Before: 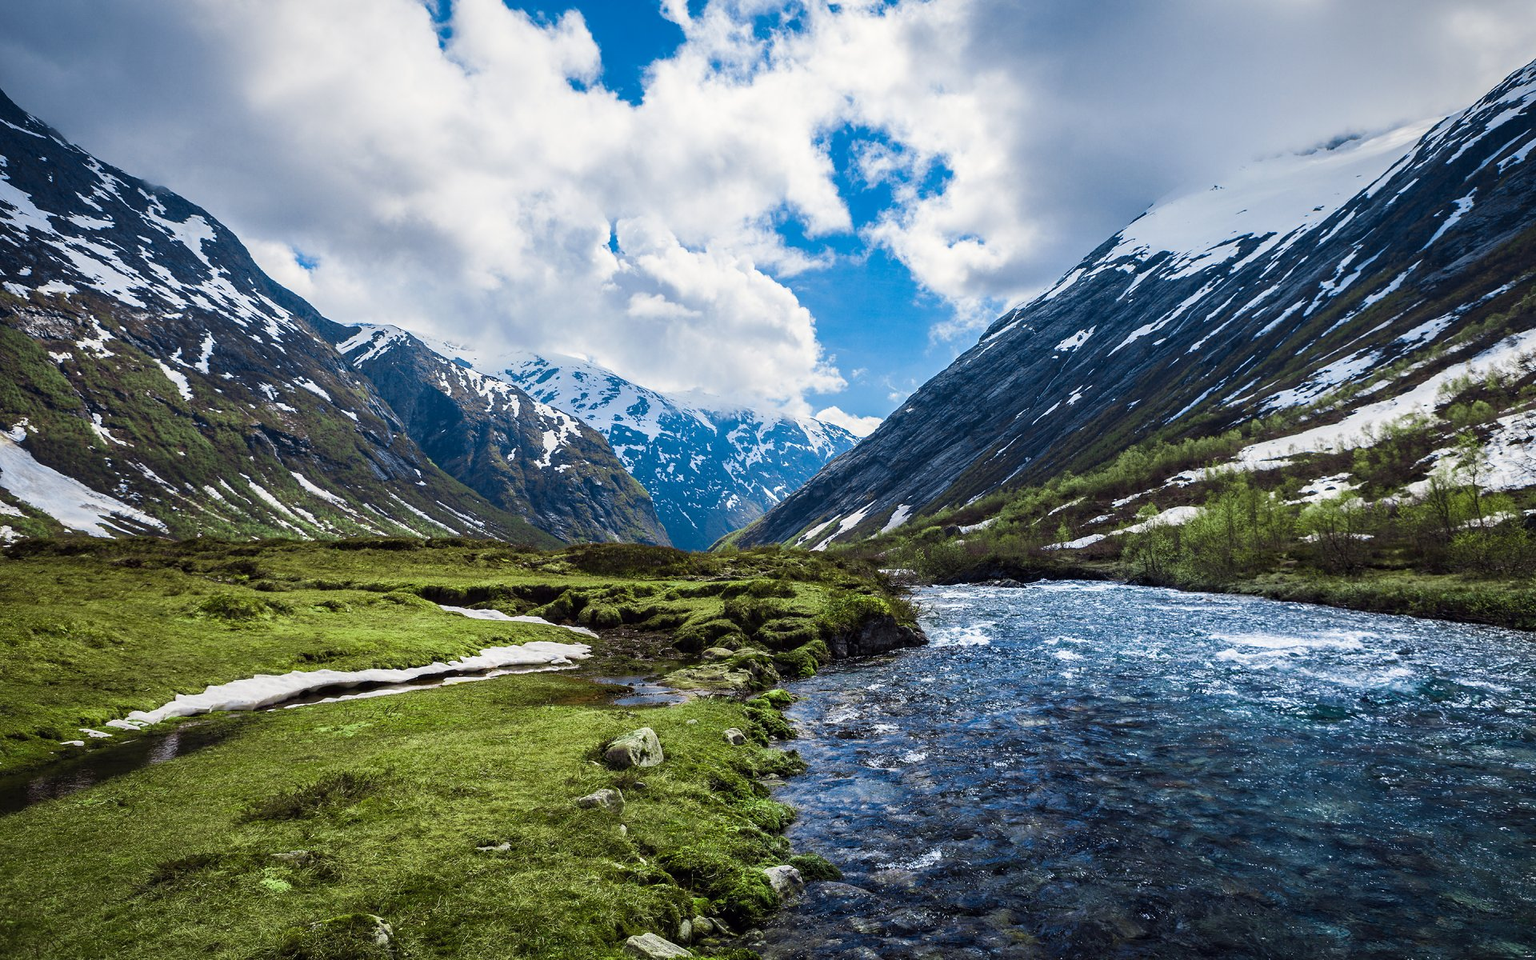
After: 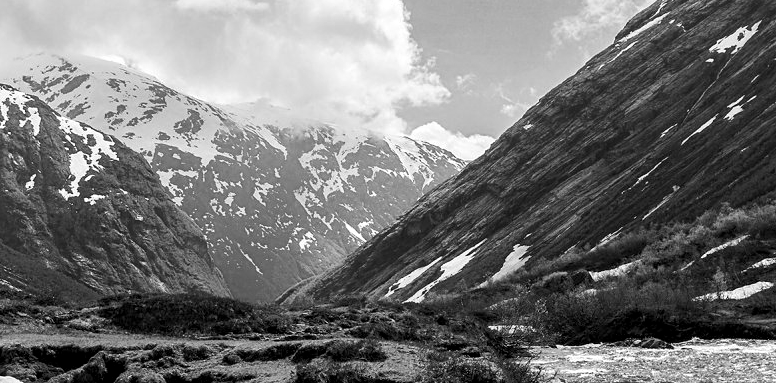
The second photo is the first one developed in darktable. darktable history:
color calibration: output gray [0.21, 0.42, 0.37, 0], gray › normalize channels true, illuminant same as pipeline (D50), adaptation XYZ, x 0.346, y 0.359, gamut compression 0
color balance rgb: global offset › luminance -0.51%, perceptual saturation grading › global saturation 27.53%, perceptual saturation grading › highlights -25%, perceptual saturation grading › shadows 25%, perceptual brilliance grading › highlights 6.62%, perceptual brilliance grading › mid-tones 17.07%, perceptual brilliance grading › shadows -5.23%
crop: left 31.751%, top 32.172%, right 27.8%, bottom 35.83%
